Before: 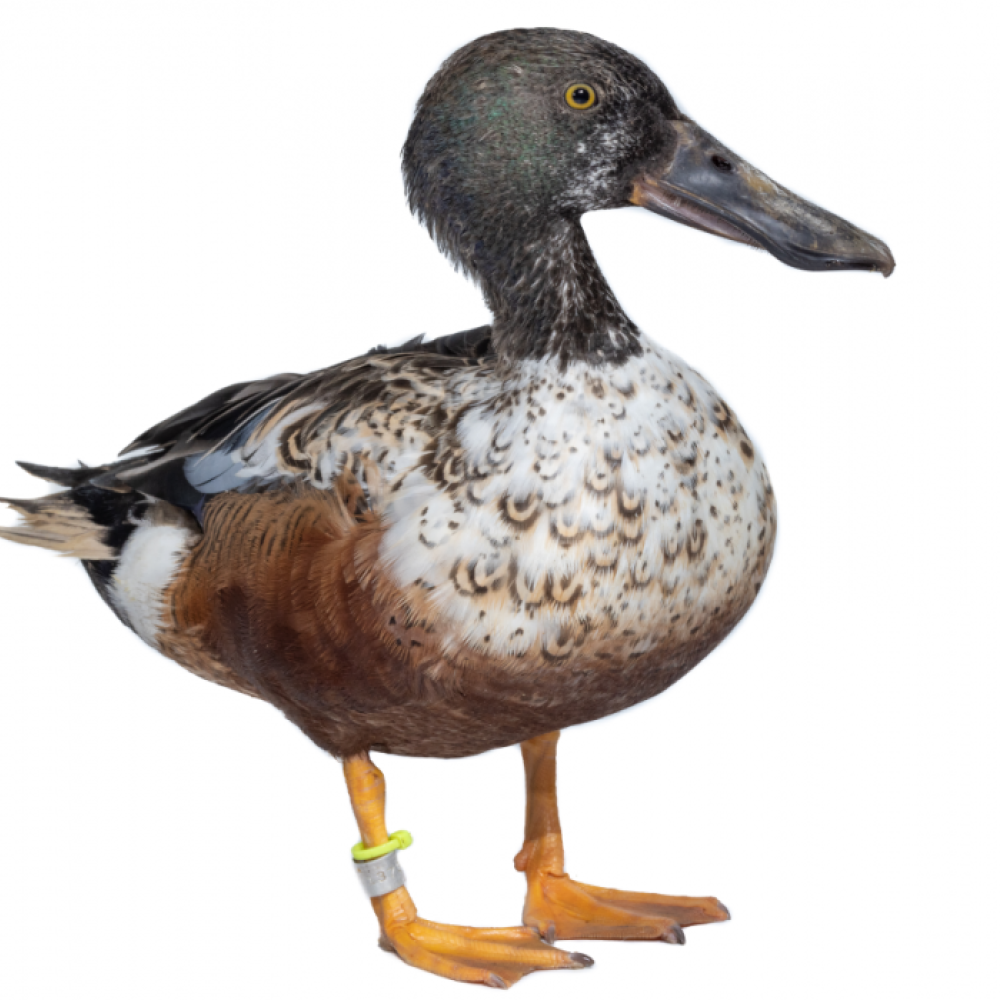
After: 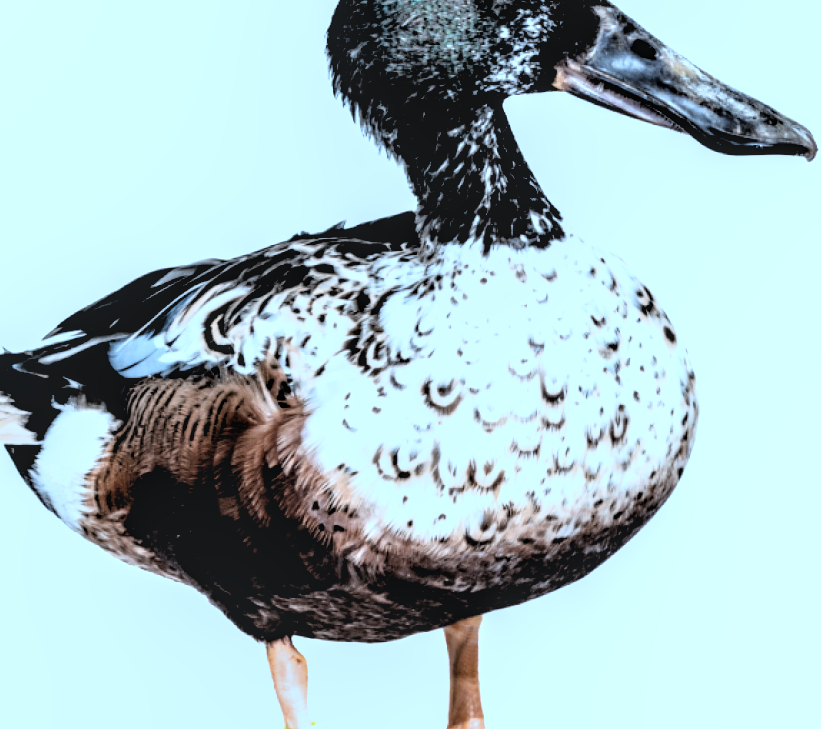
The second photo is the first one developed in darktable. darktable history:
exposure: exposure 0.511 EV, compensate exposure bias true, compensate highlight preservation false
local contrast: on, module defaults
crop: left 7.767%, top 11.54%, right 10.08%, bottom 15.468%
shadows and highlights: shadows -31.42, highlights 30.17
color correction: highlights a* -8.95, highlights b* -22.56
filmic rgb: black relative exposure -1 EV, white relative exposure 2.07 EV, hardness 1.51, contrast 2.239, contrast in shadows safe
